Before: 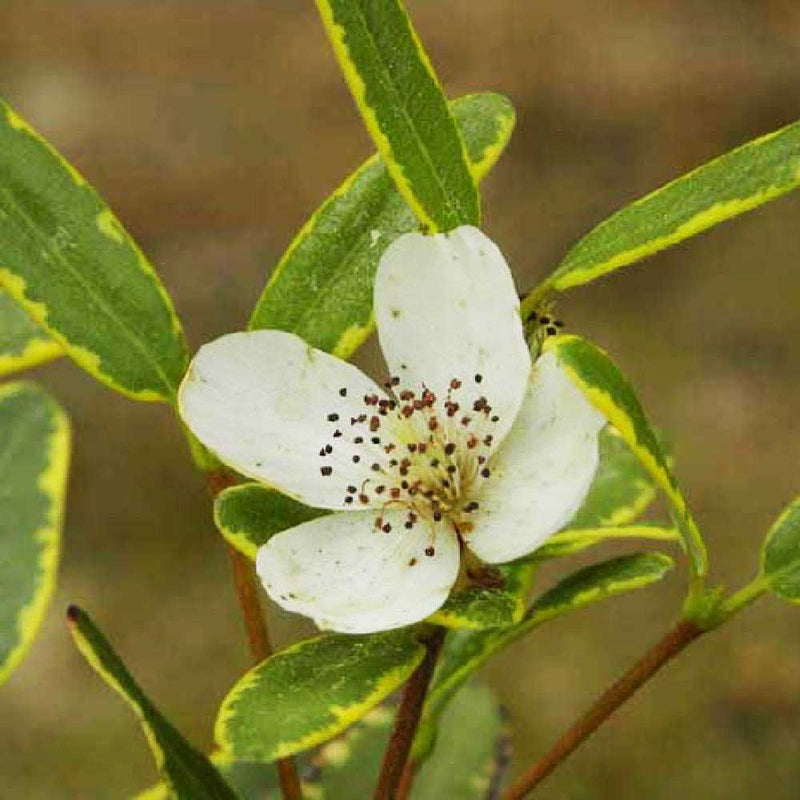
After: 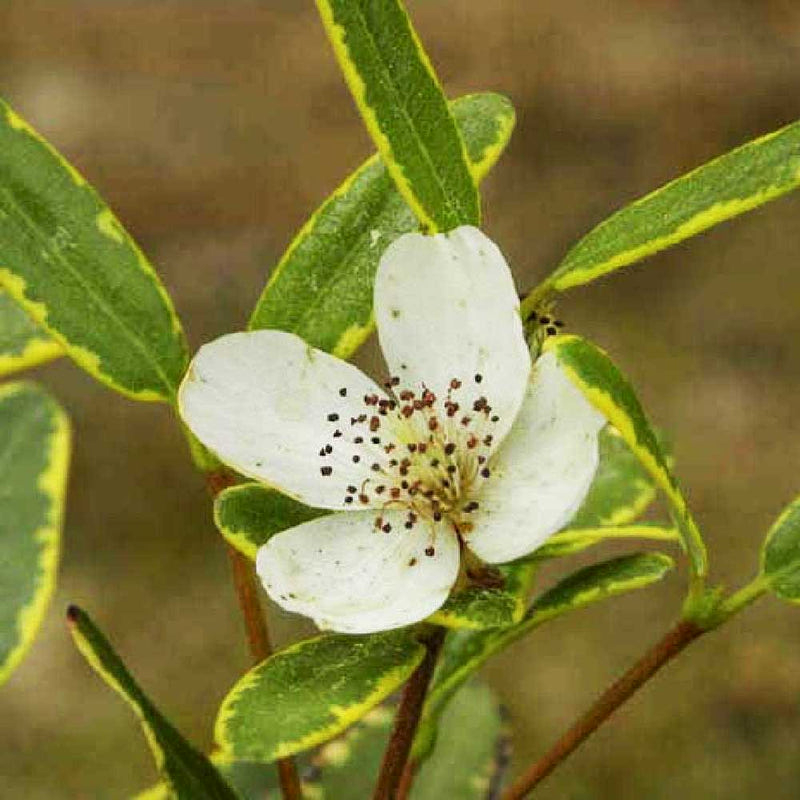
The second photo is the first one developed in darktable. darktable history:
local contrast: highlights 103%, shadows 100%, detail 131%, midtone range 0.2
